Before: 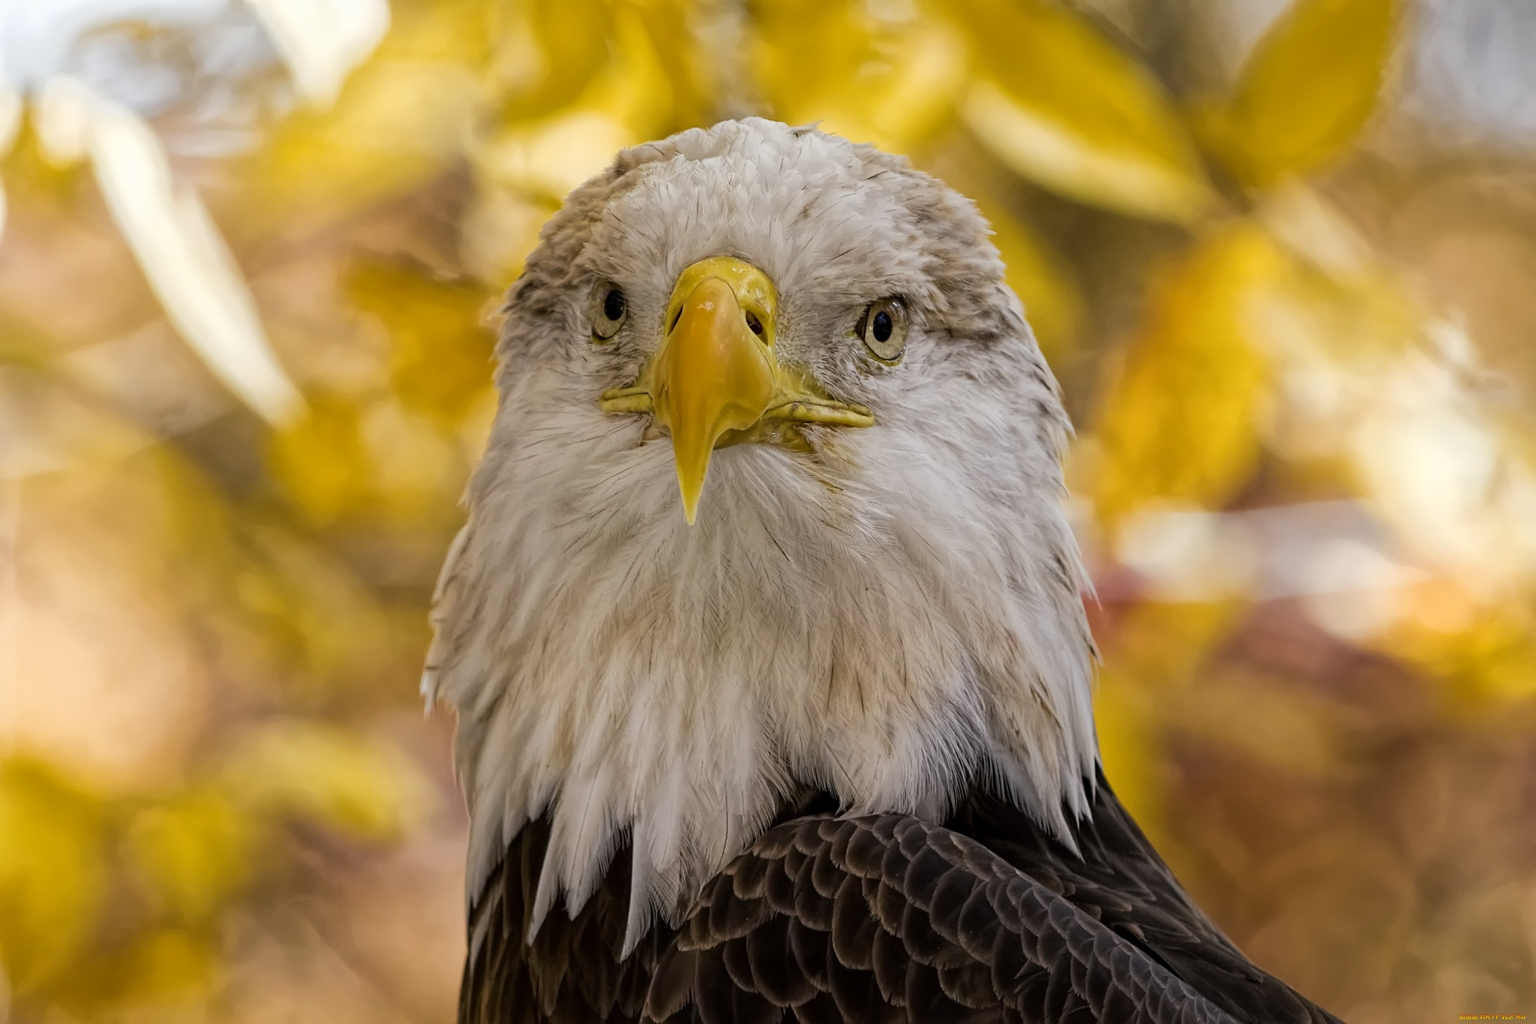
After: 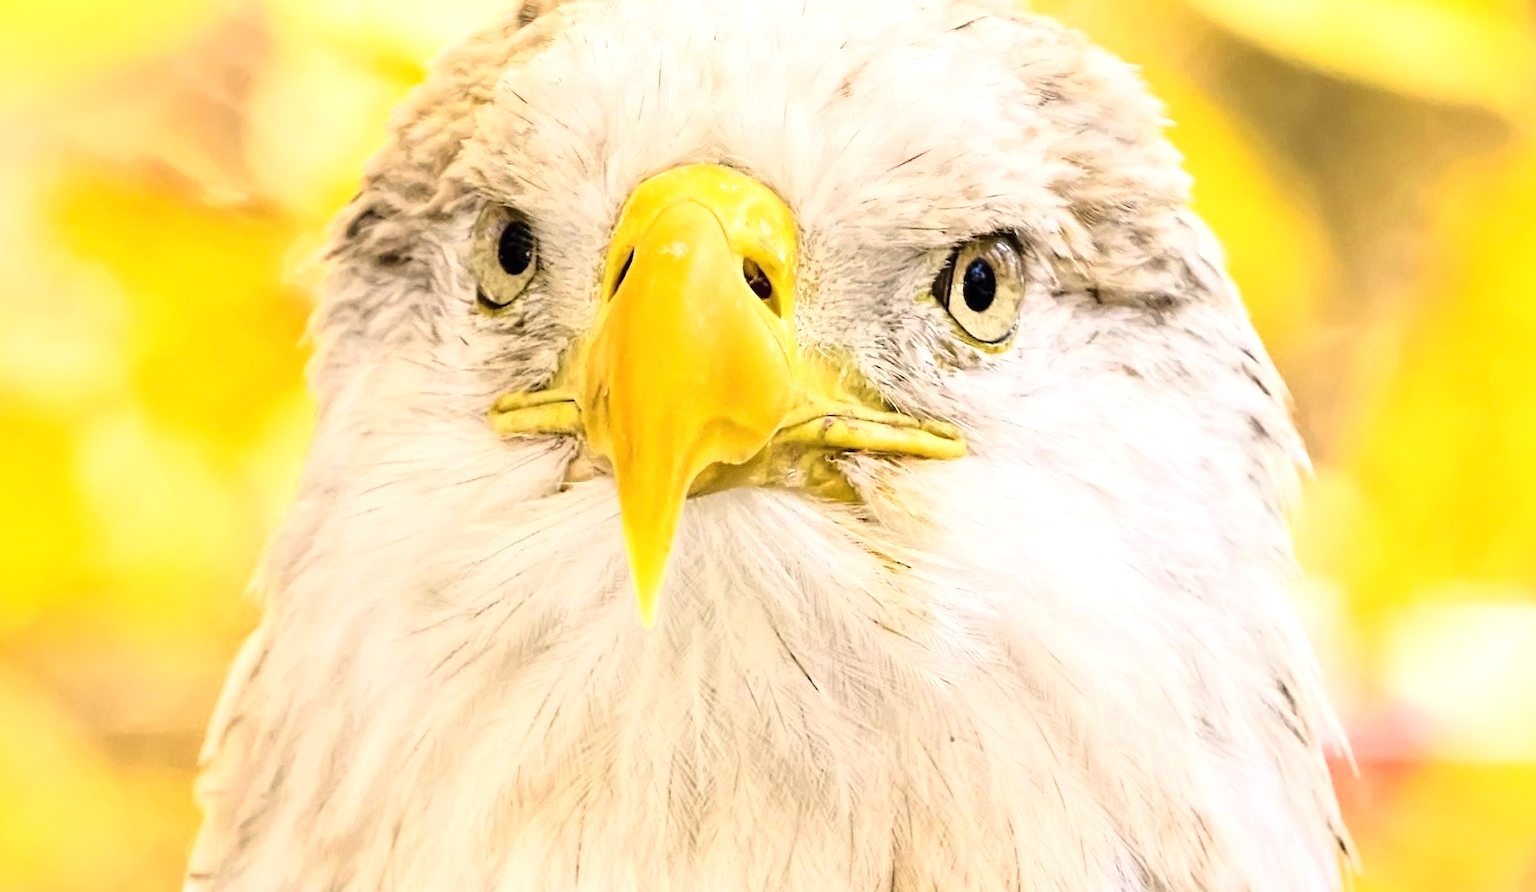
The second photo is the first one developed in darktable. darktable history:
base curve: curves: ch0 [(0, 0) (0.028, 0.03) (0.121, 0.232) (0.46, 0.748) (0.859, 0.968) (1, 1)]
crop: left 20.625%, top 15.834%, right 21.57%, bottom 33.811%
exposure: black level correction 0, exposure 1.181 EV, compensate highlight preservation false
